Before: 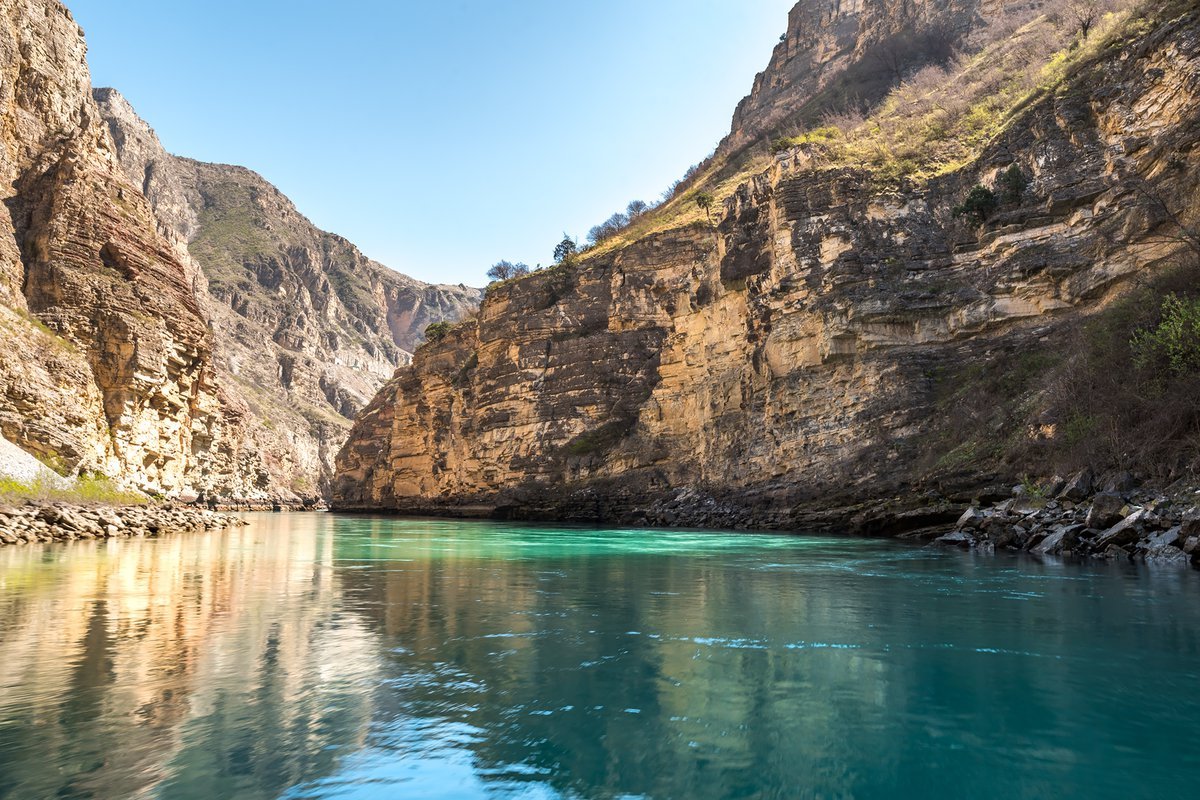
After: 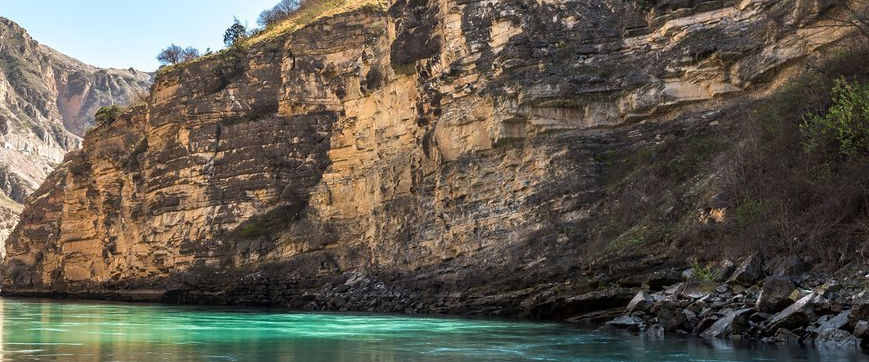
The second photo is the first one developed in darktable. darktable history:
crop and rotate: left 27.54%, top 27.136%, bottom 27.611%
